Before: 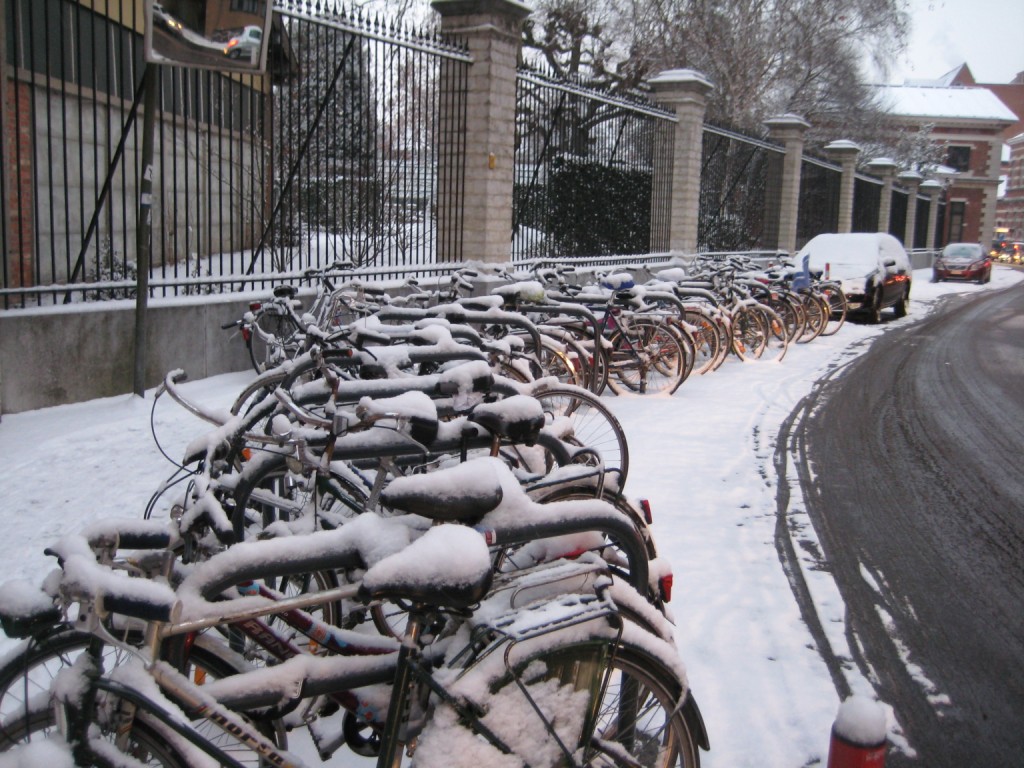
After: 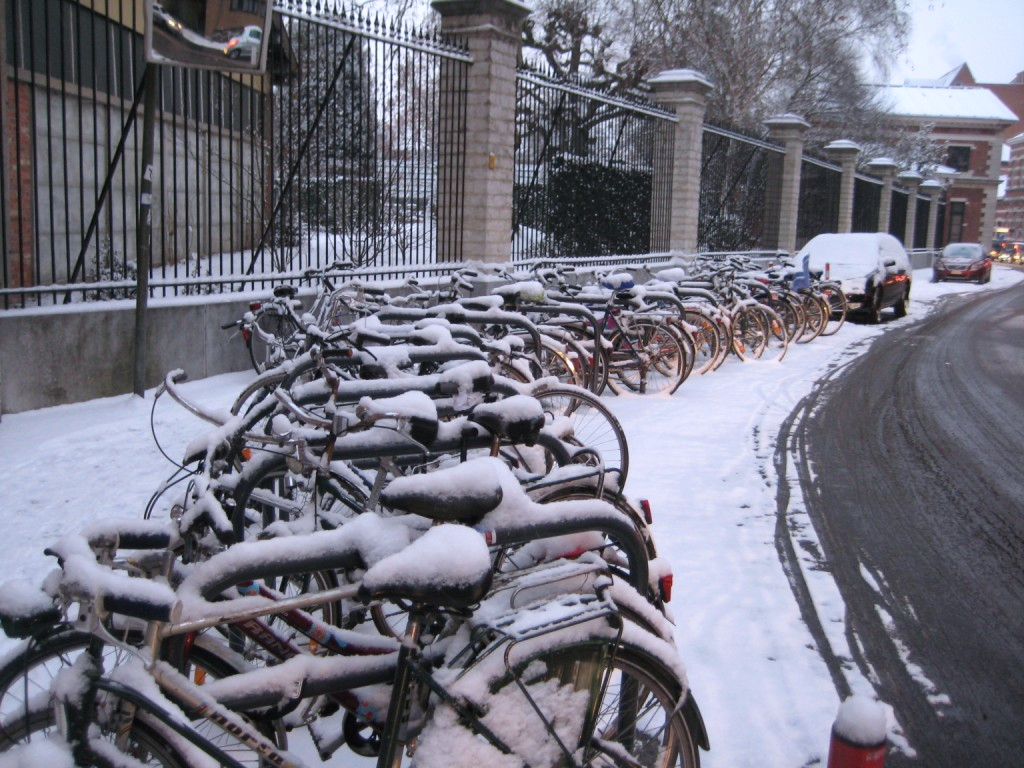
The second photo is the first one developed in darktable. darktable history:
color calibration: illuminant as shot in camera, x 0.358, y 0.373, temperature 4628.91 K
tone equalizer: edges refinement/feathering 500, mask exposure compensation -1.57 EV, preserve details no
